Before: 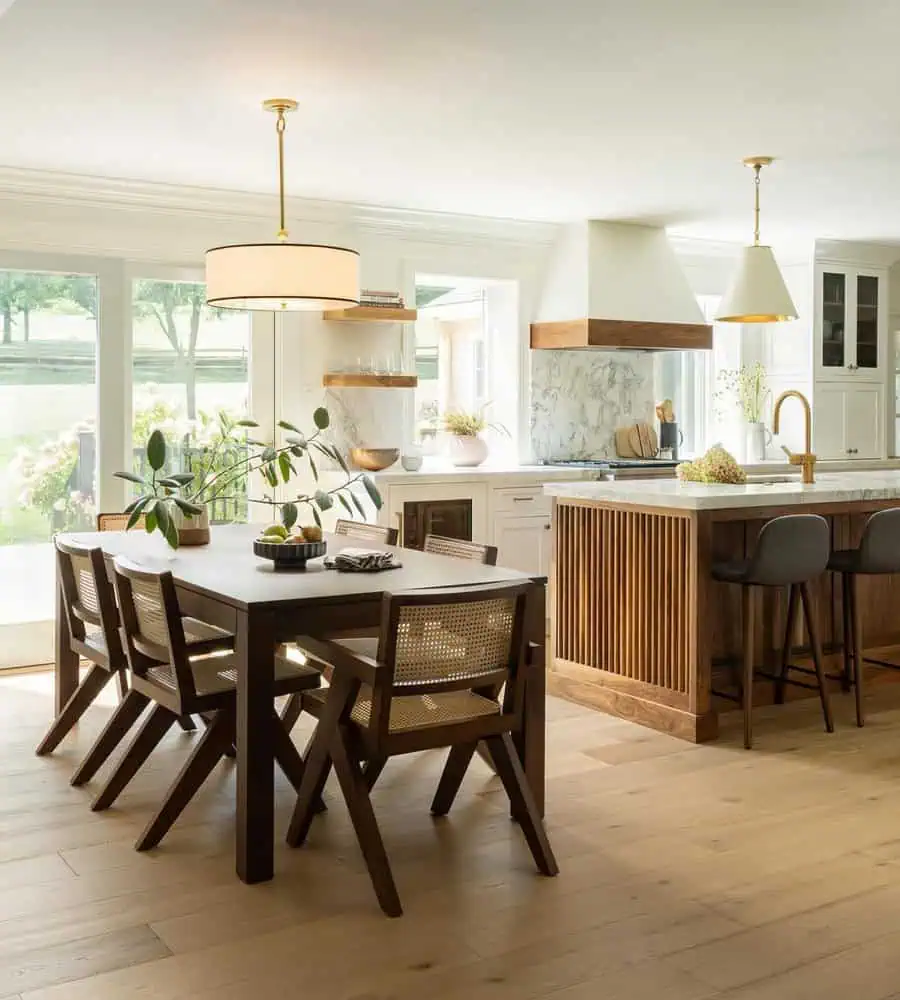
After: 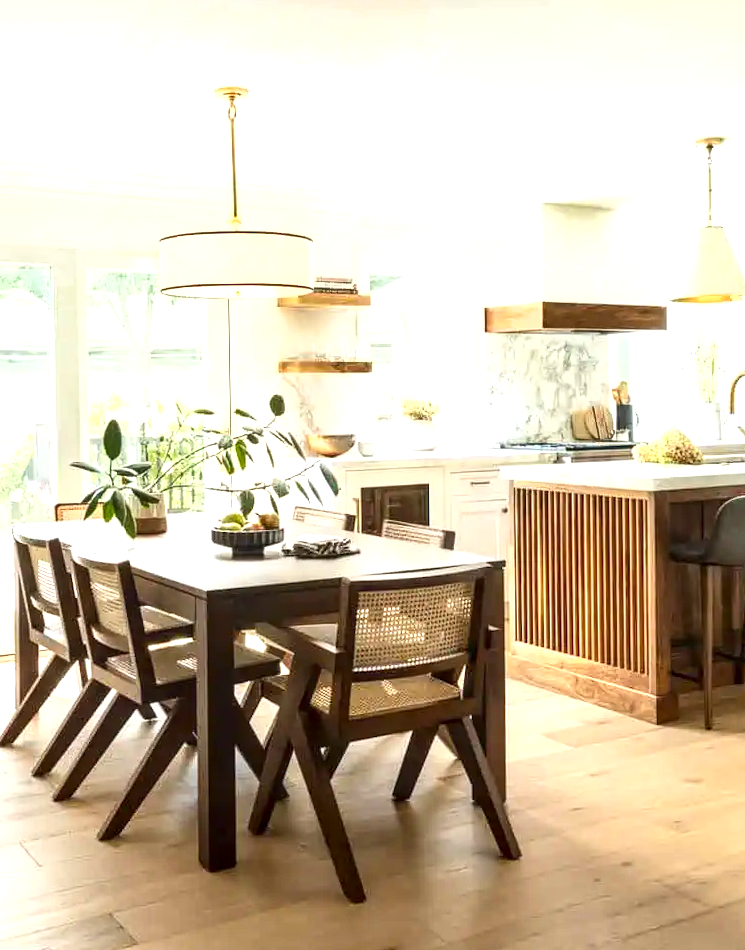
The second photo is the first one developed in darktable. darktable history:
exposure: exposure 1 EV, compensate highlight preservation false
local contrast: detail 130%
contrast brightness saturation: contrast 0.145
shadows and highlights: shadows 29.45, highlights -29.27, low approximation 0.01, soften with gaussian
crop and rotate: angle 0.864°, left 4.118%, top 0.704%, right 11.67%, bottom 2.676%
